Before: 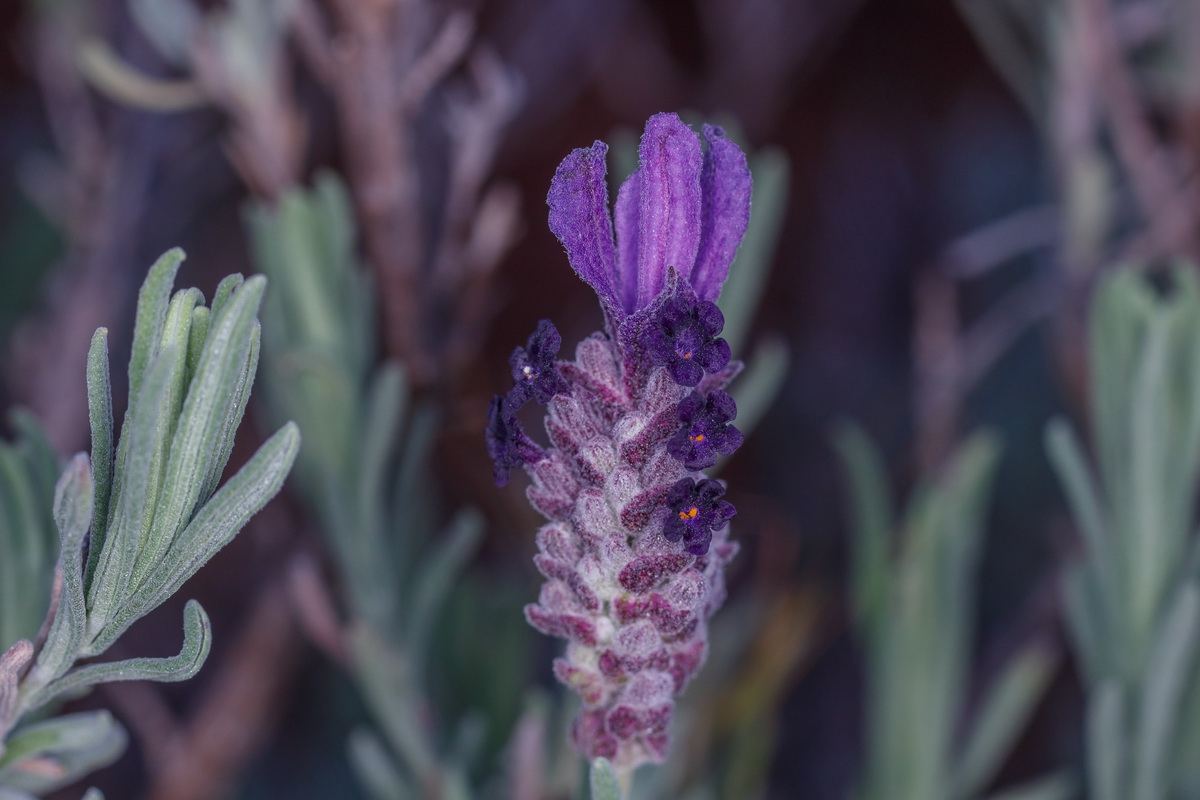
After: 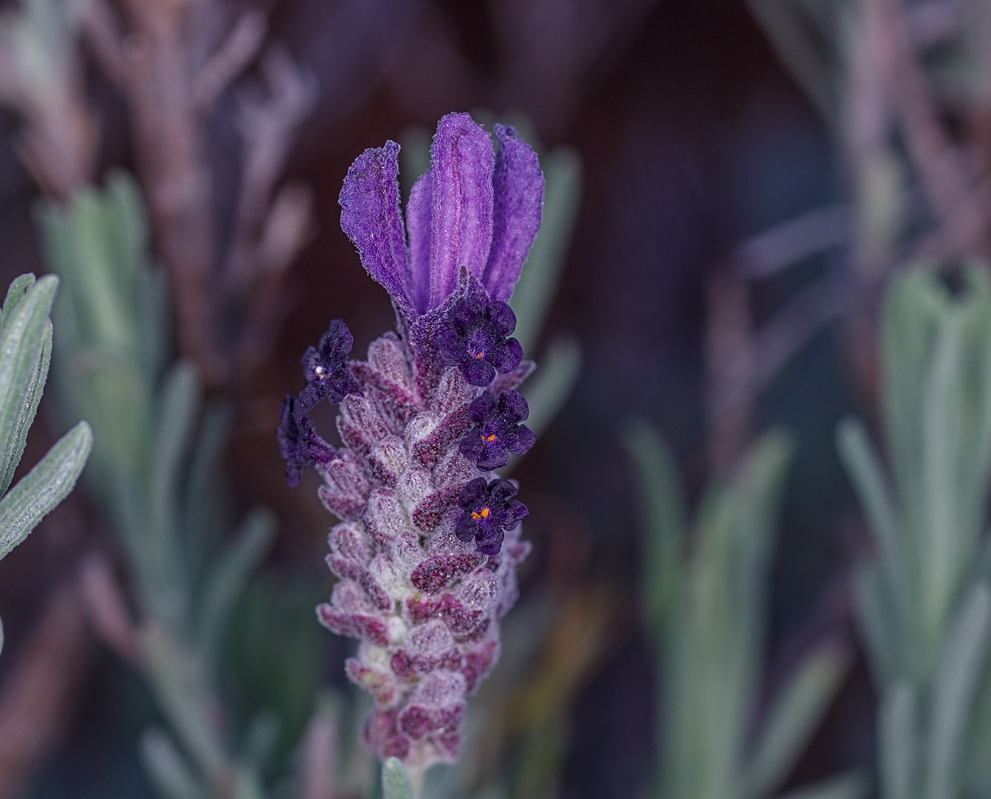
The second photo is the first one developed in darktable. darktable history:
sharpen: radius 2.21, amount 0.38, threshold 0.068
crop: left 17.366%, bottom 0.029%
